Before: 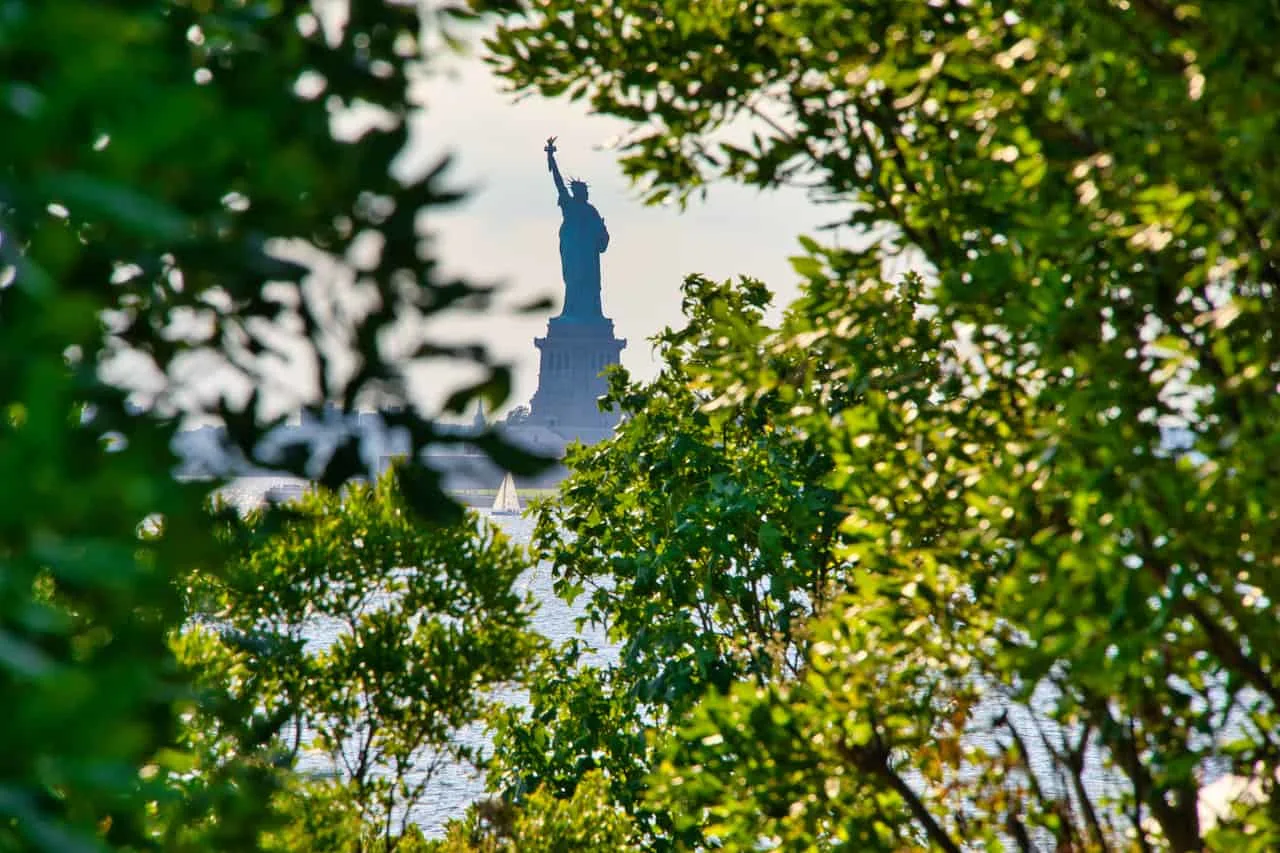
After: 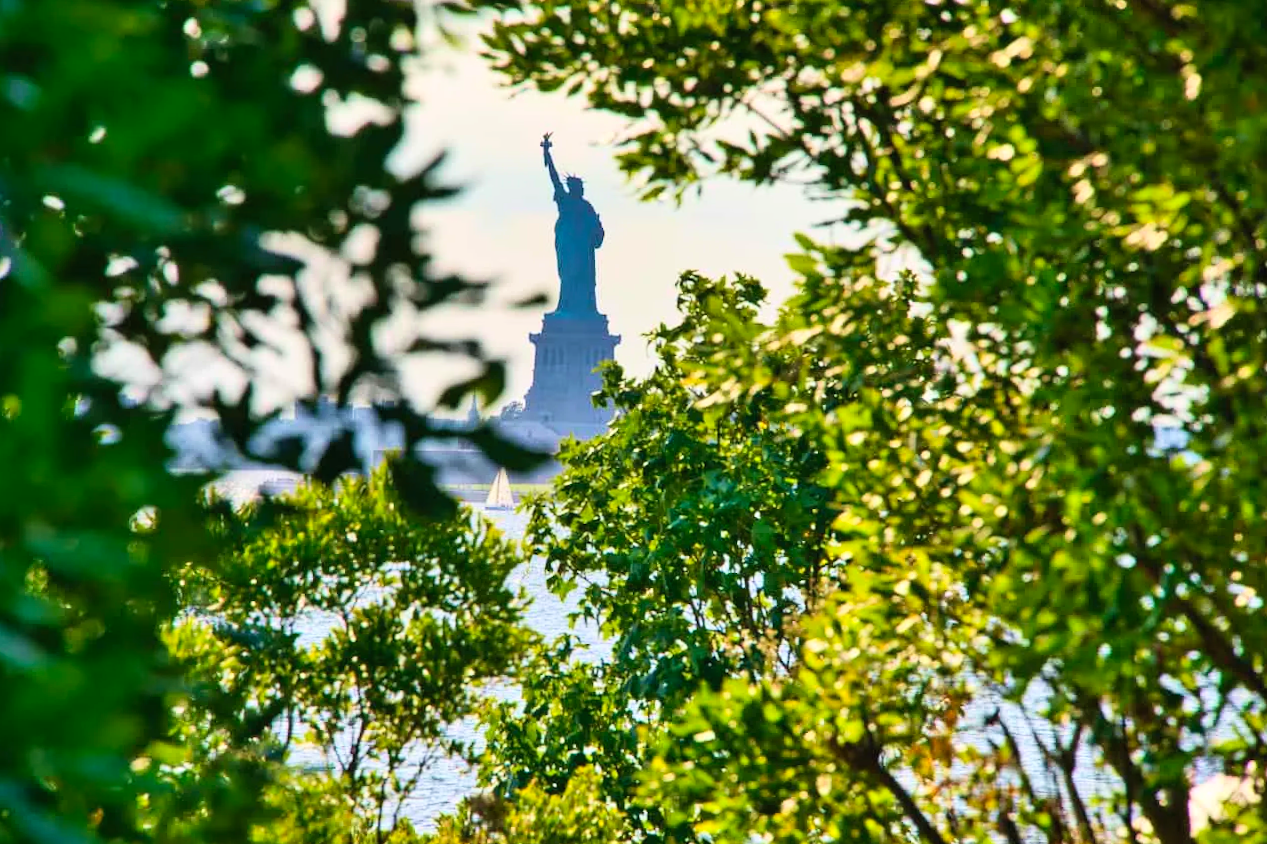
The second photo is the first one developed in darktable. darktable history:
velvia: on, module defaults
crop and rotate: angle -0.388°
contrast brightness saturation: contrast 0.202, brightness 0.168, saturation 0.218
